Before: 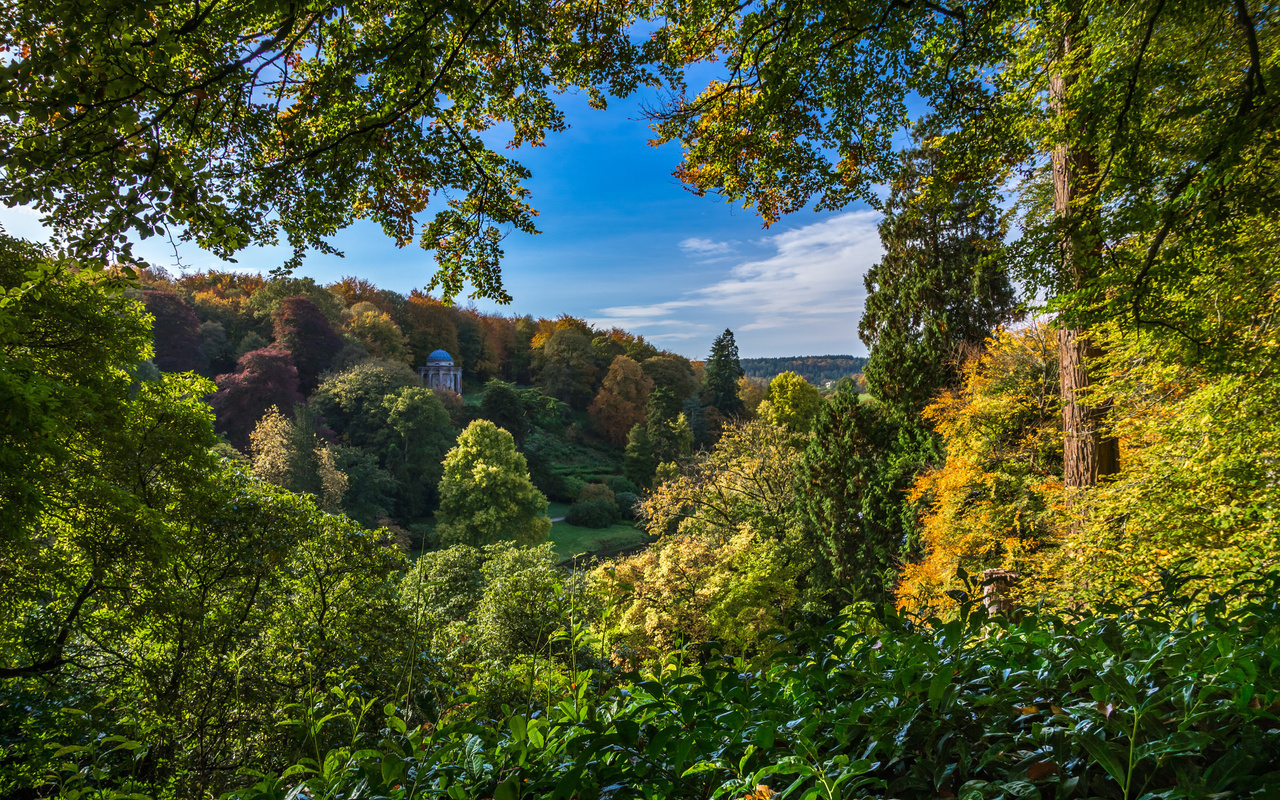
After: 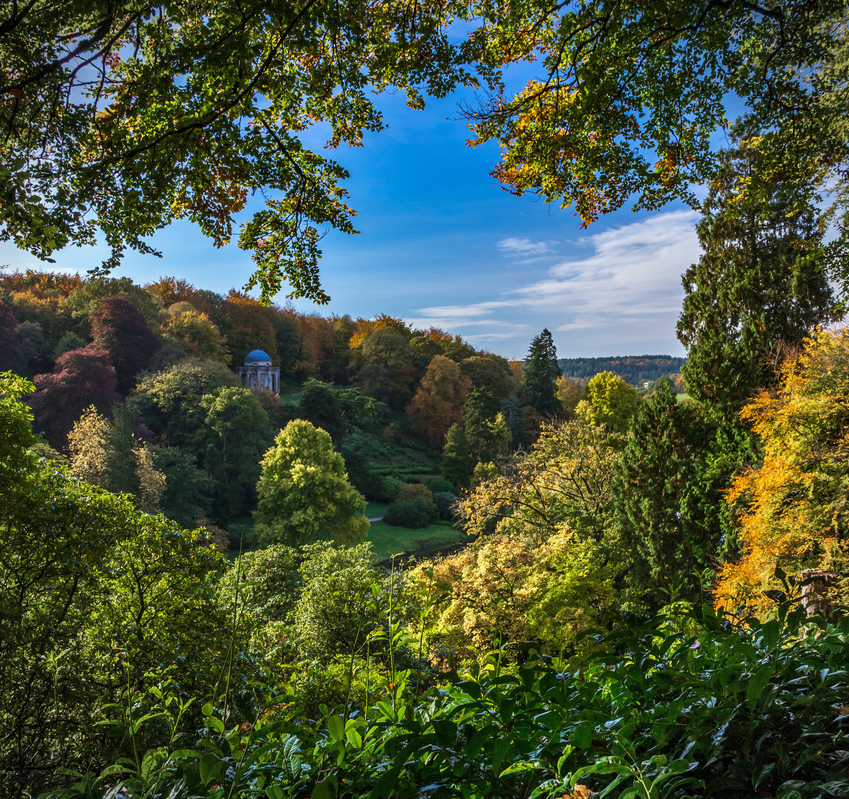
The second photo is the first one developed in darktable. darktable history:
vignetting: fall-off radius 60.9%, brightness -0.465, saturation -0.309, dithering 8-bit output, unbound false
crop and rotate: left 14.289%, right 19.329%
